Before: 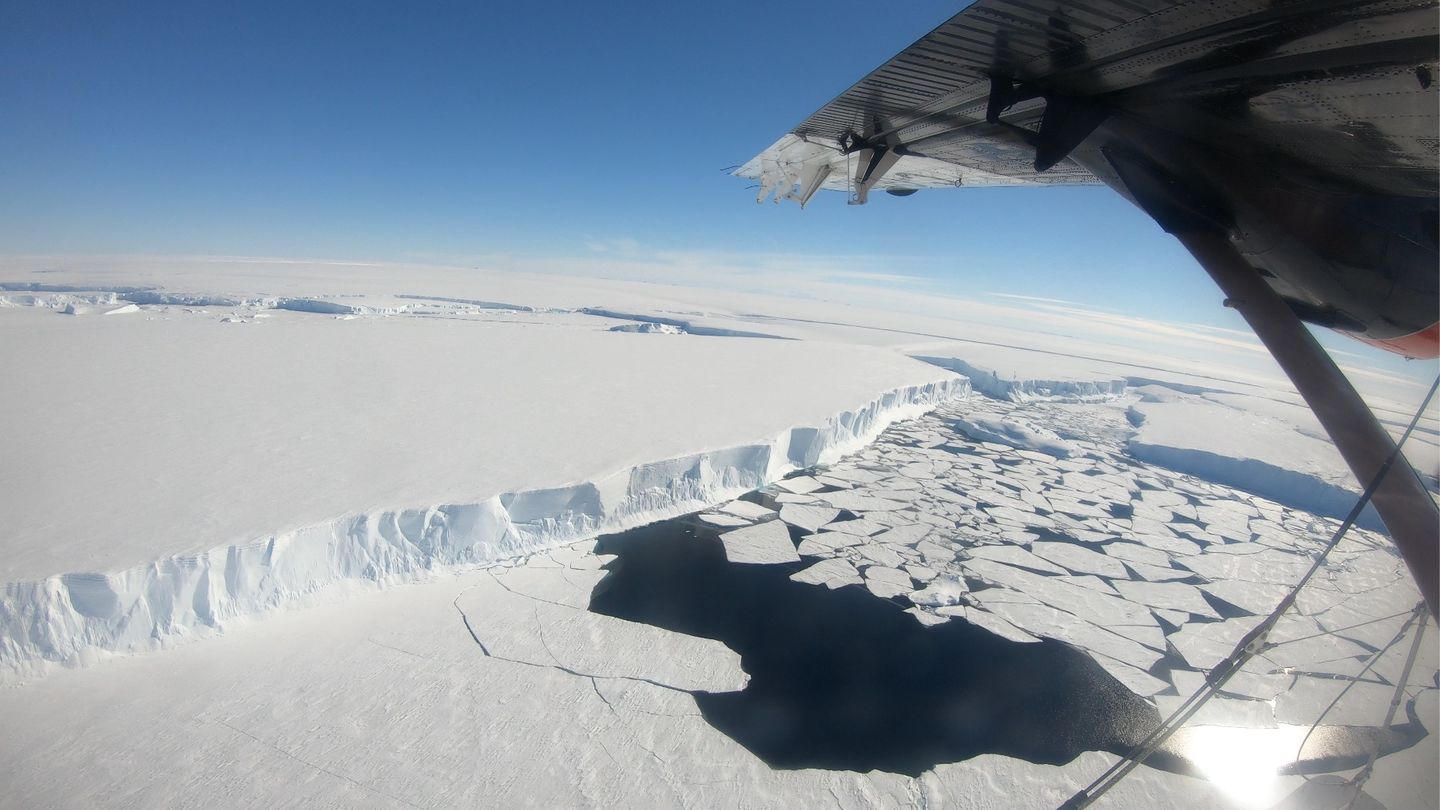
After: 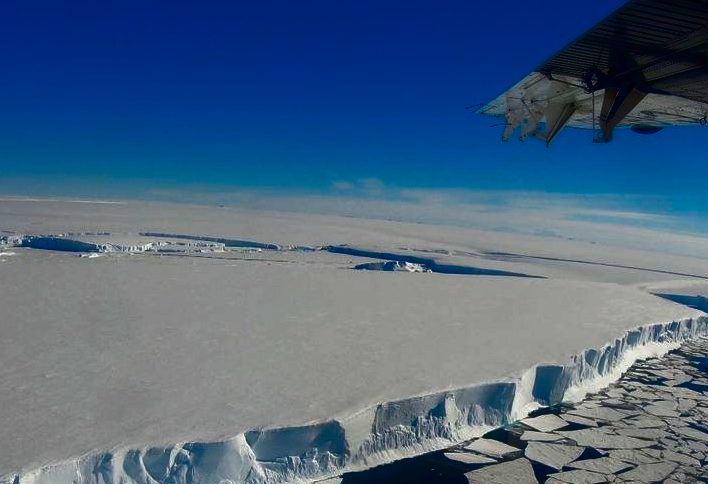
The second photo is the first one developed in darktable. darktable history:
crop: left 17.714%, top 7.777%, right 33.06%, bottom 32.44%
contrast brightness saturation: brightness -0.992, saturation 0.988
exposure: compensate exposure bias true, compensate highlight preservation false
